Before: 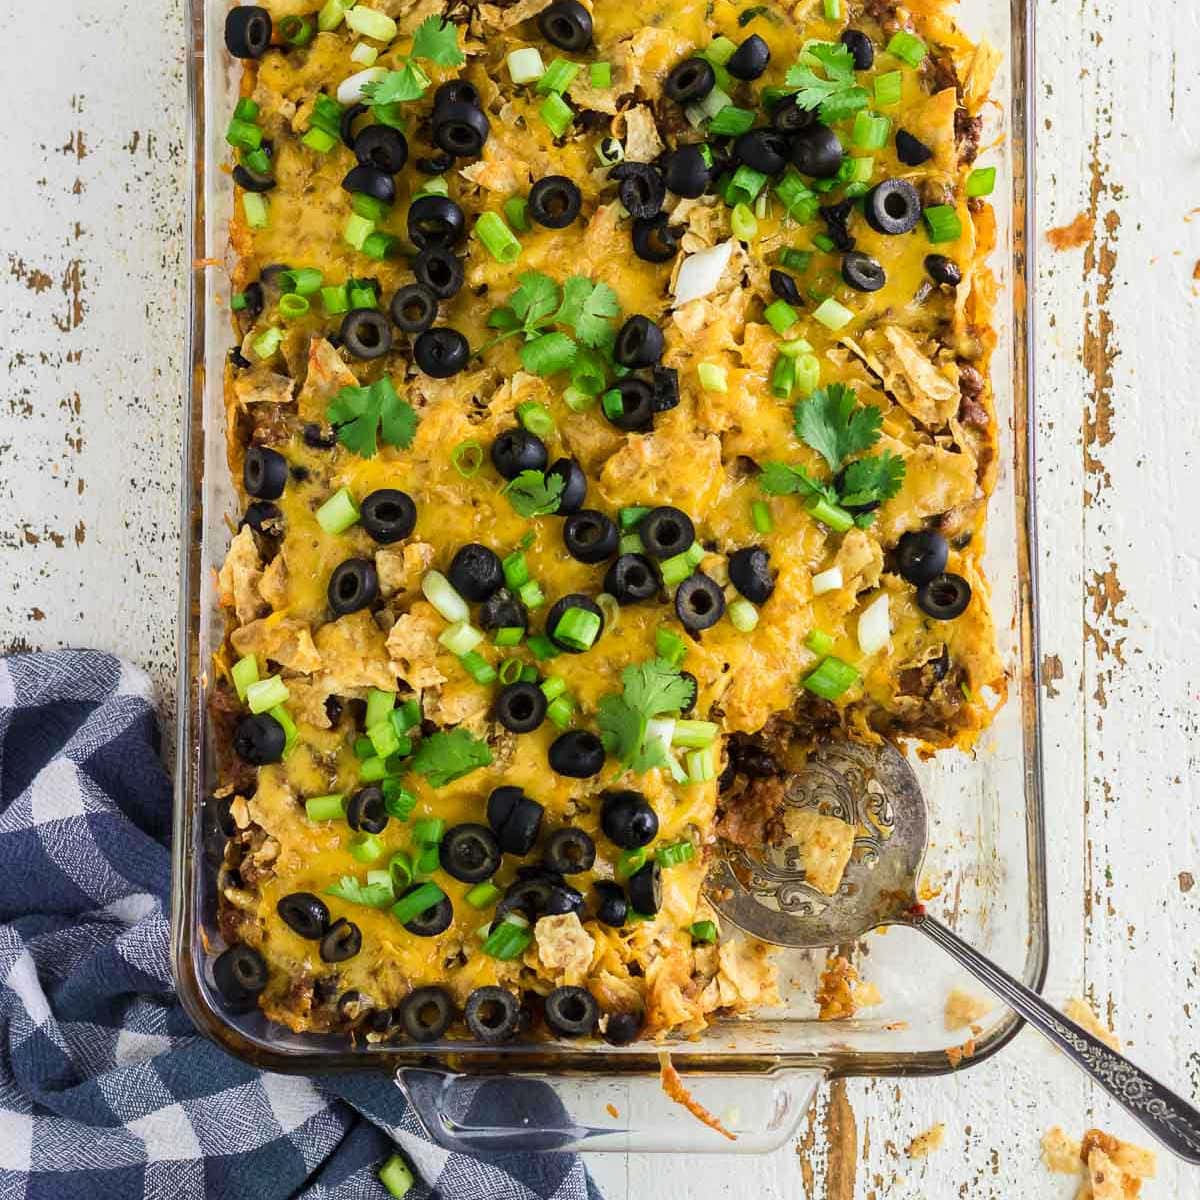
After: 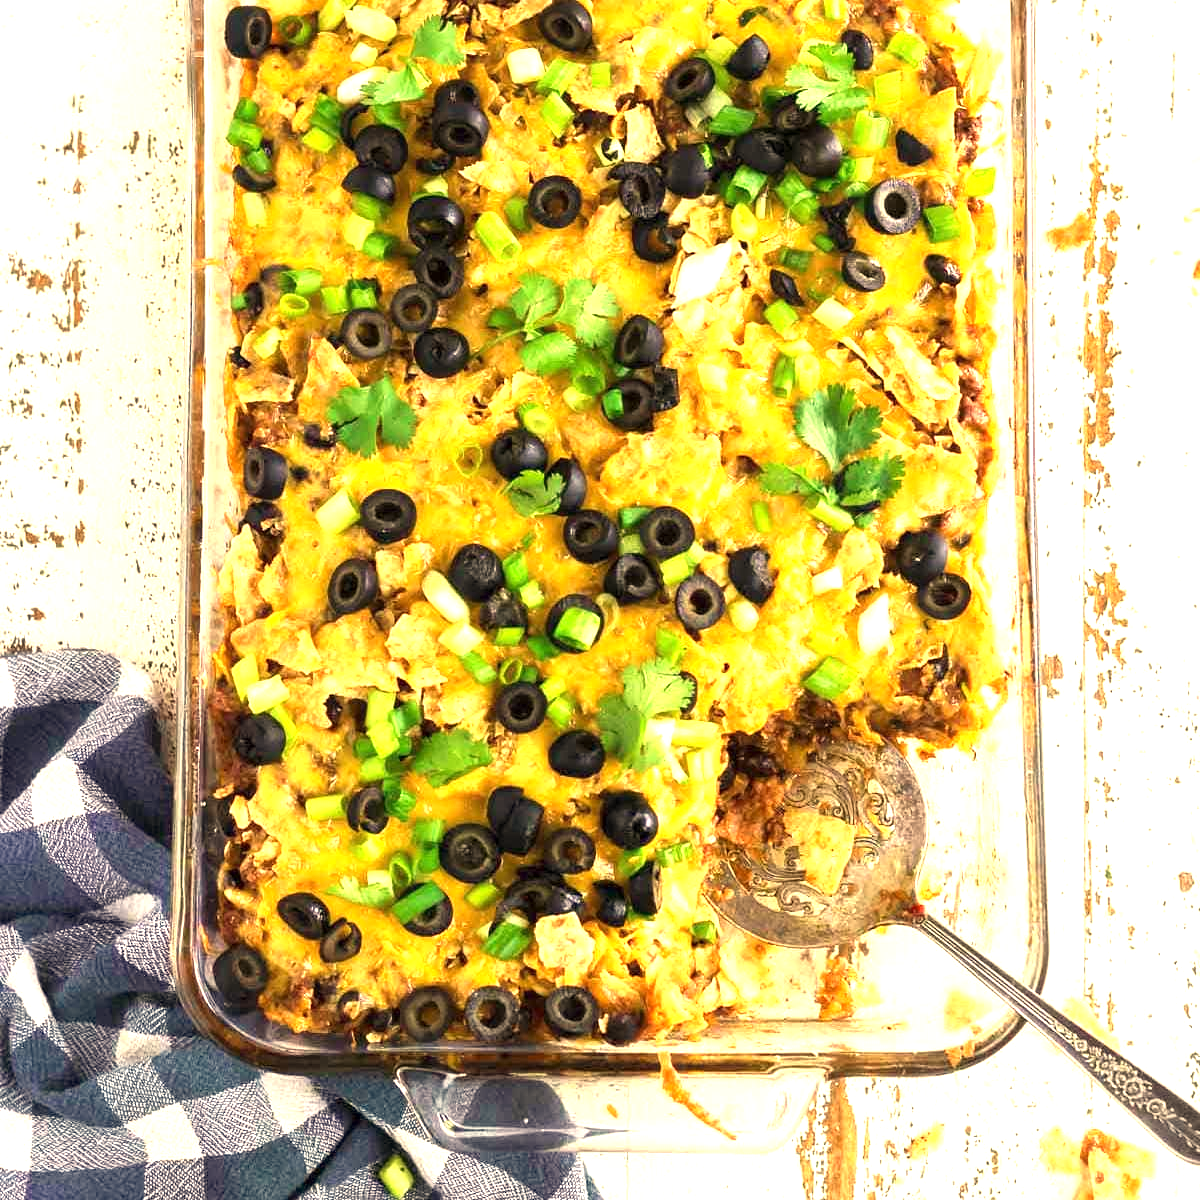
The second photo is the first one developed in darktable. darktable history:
white balance: red 1.123, blue 0.83
exposure: exposure 1.15 EV, compensate highlight preservation false
